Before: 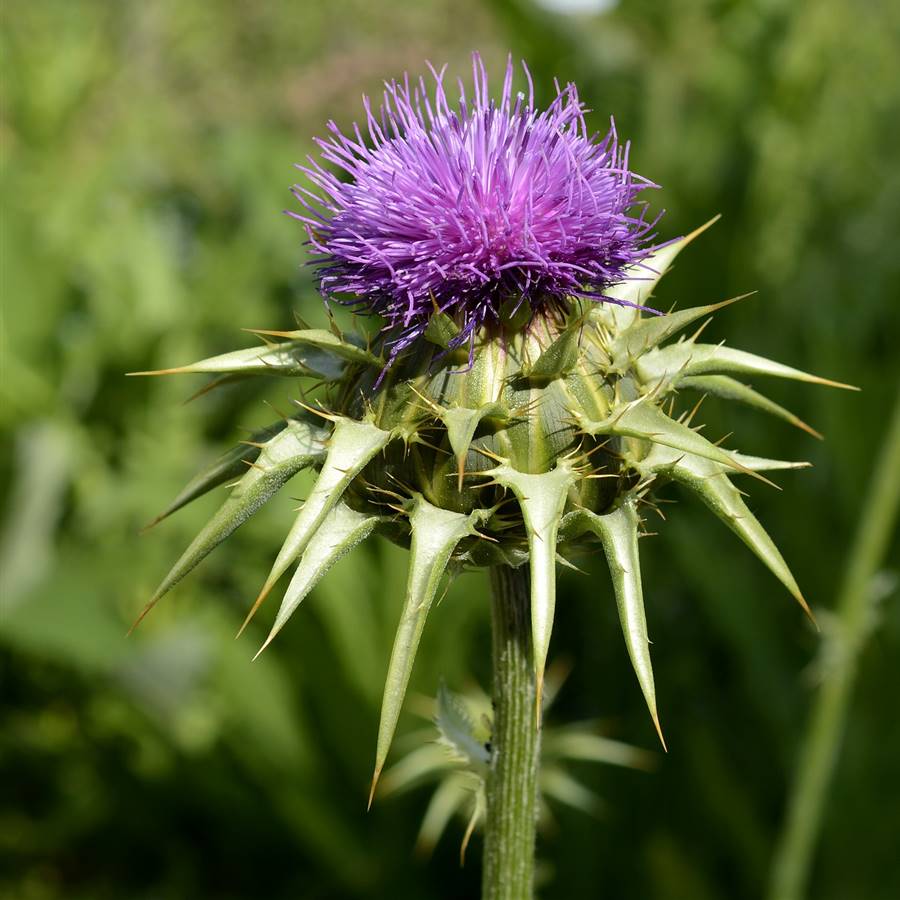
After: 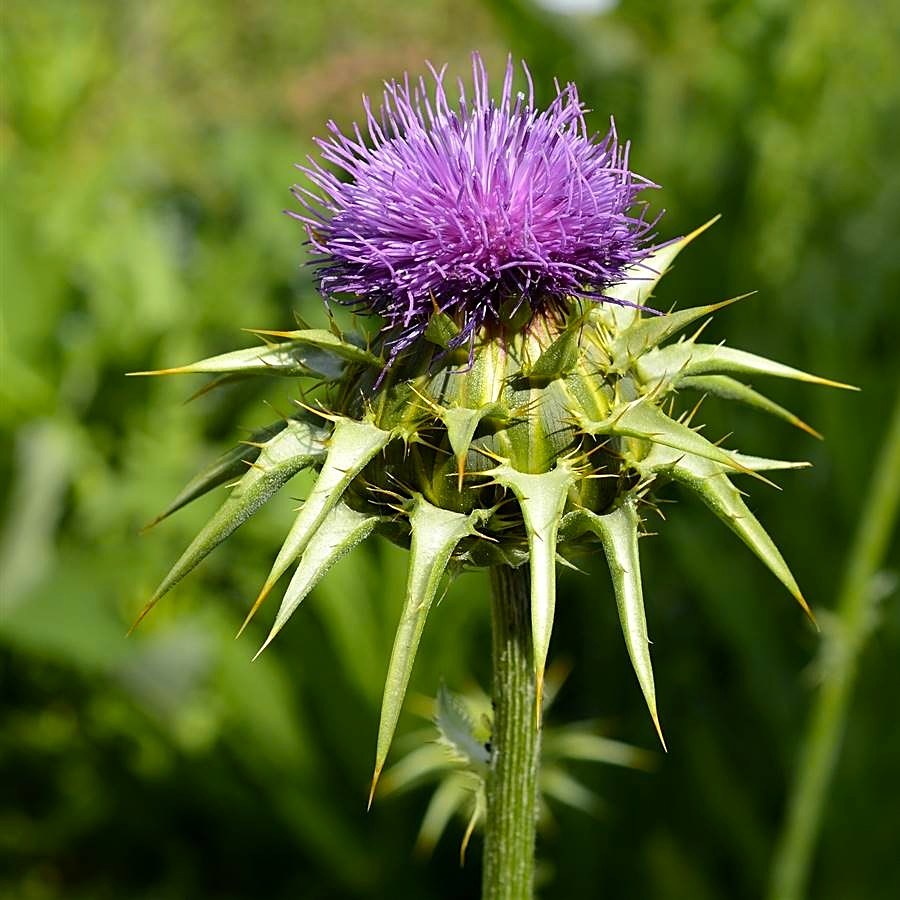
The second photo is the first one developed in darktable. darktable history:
sharpen: on, module defaults
color zones: curves: ch0 [(0.224, 0.526) (0.75, 0.5)]; ch1 [(0.055, 0.526) (0.224, 0.761) (0.377, 0.526) (0.75, 0.5)]
